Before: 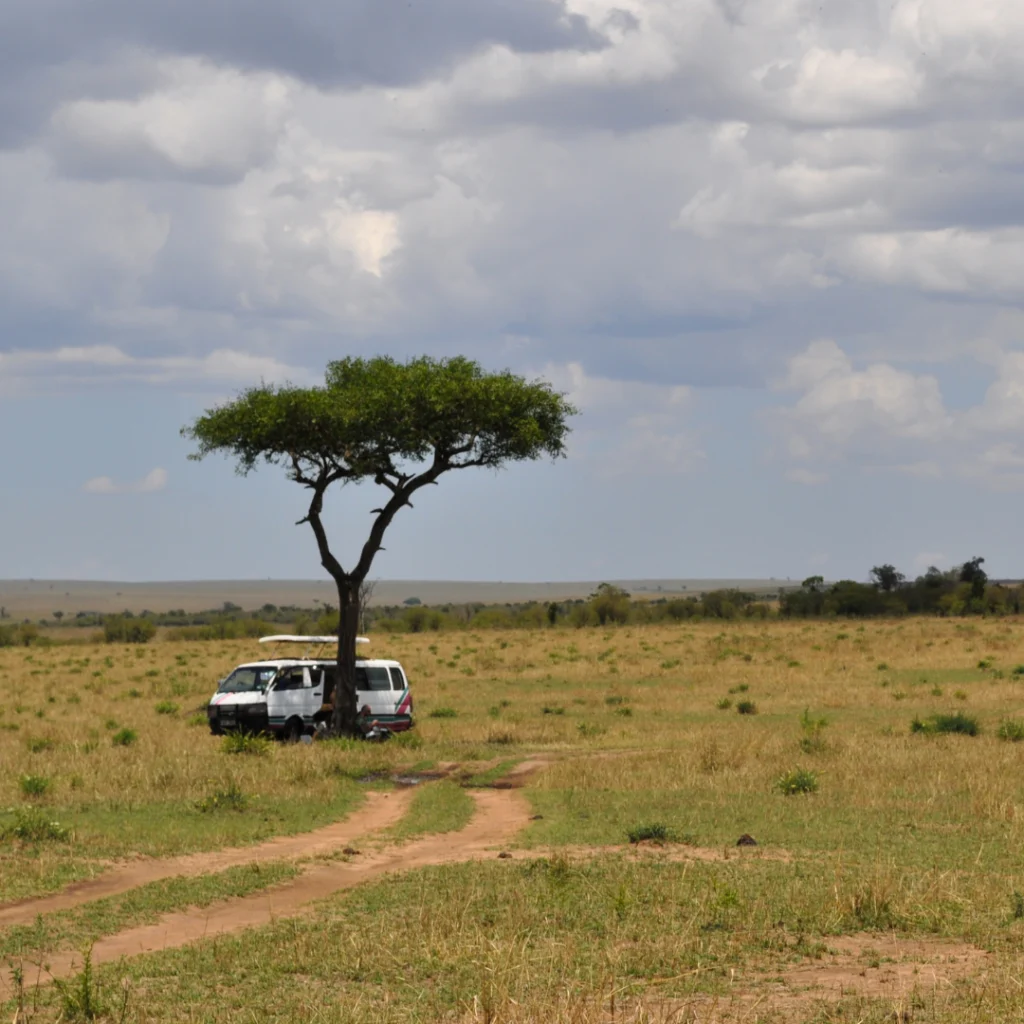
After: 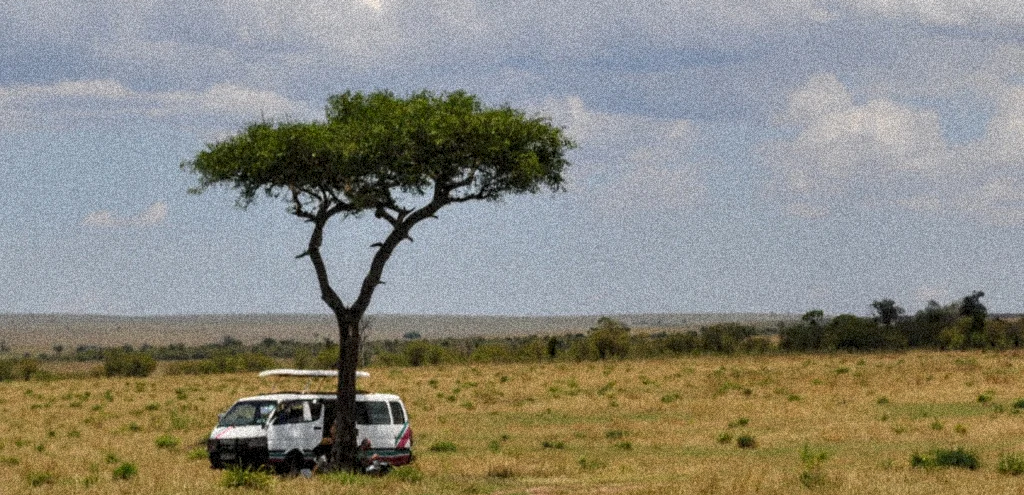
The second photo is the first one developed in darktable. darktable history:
tone equalizer: on, module defaults
grain: coarseness 46.9 ISO, strength 50.21%, mid-tones bias 0%
crop and rotate: top 26.056%, bottom 25.543%
local contrast: on, module defaults
